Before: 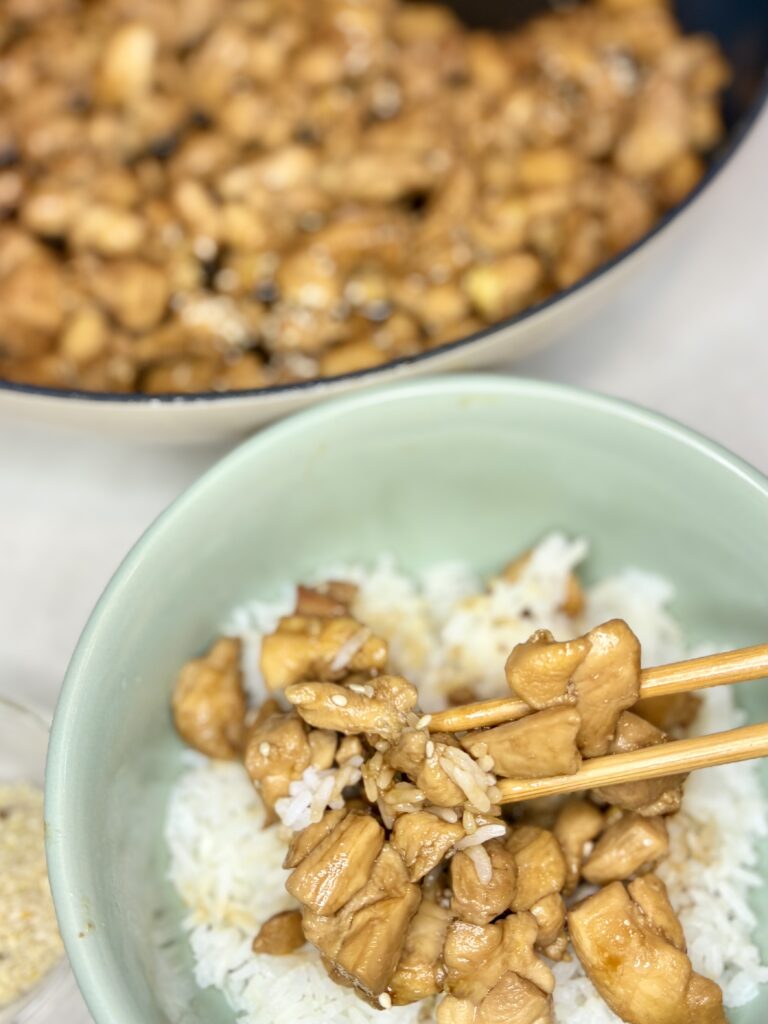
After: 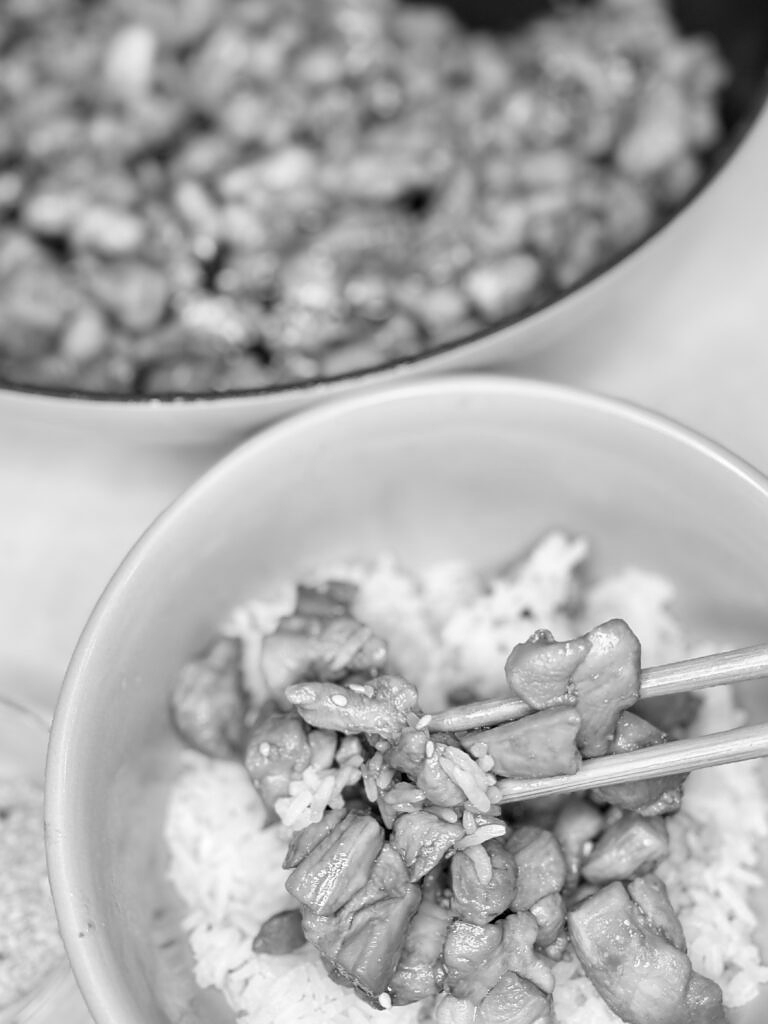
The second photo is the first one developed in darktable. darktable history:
monochrome: a 16.01, b -2.65, highlights 0.52
local contrast: mode bilateral grid, contrast 20, coarseness 50, detail 102%, midtone range 0.2
exposure: compensate highlight preservation false
sharpen: radius 0.969, amount 0.604
